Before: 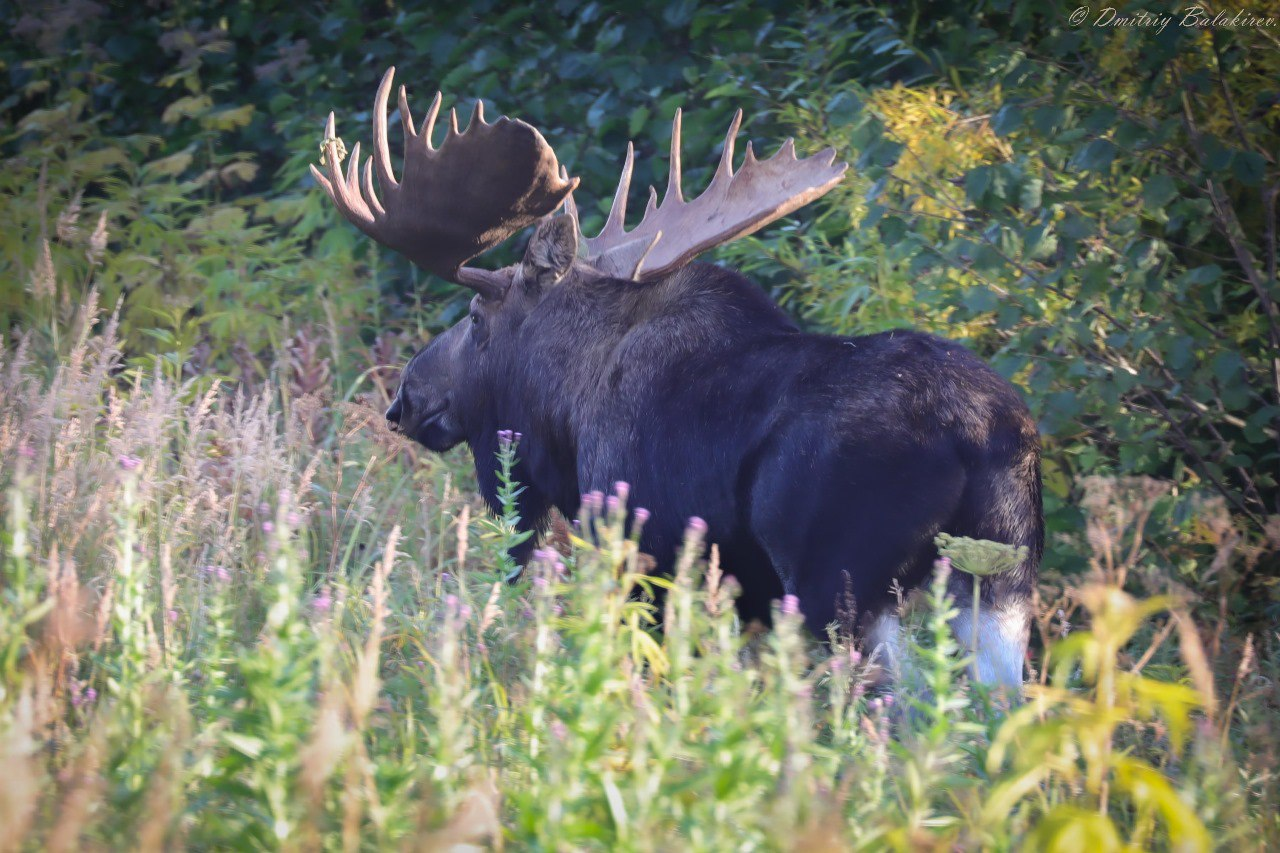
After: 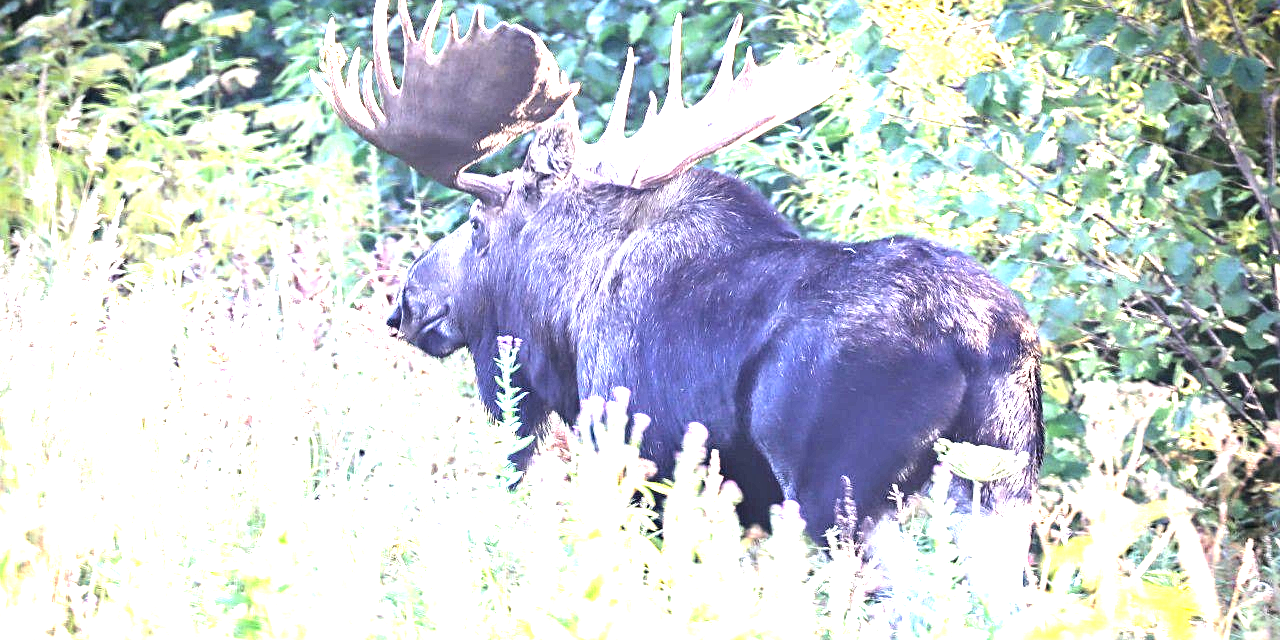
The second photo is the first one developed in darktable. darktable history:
crop: top 11.056%, bottom 13.91%
tone equalizer: -8 EV -0.442 EV, -7 EV -0.377 EV, -6 EV -0.295 EV, -5 EV -0.24 EV, -3 EV 0.211 EV, -2 EV 0.358 EV, -1 EV 0.373 EV, +0 EV 0.444 EV, edges refinement/feathering 500, mask exposure compensation -1.57 EV, preserve details guided filter
sharpen: radius 2.153, amount 0.389, threshold 0.137
contrast equalizer: octaves 7, y [[0.51, 0.537, 0.559, 0.574, 0.599, 0.618], [0.5 ×6], [0.5 ×6], [0 ×6], [0 ×6]]
exposure: black level correction 0, exposure 2.423 EV, compensate exposure bias true, compensate highlight preservation false
